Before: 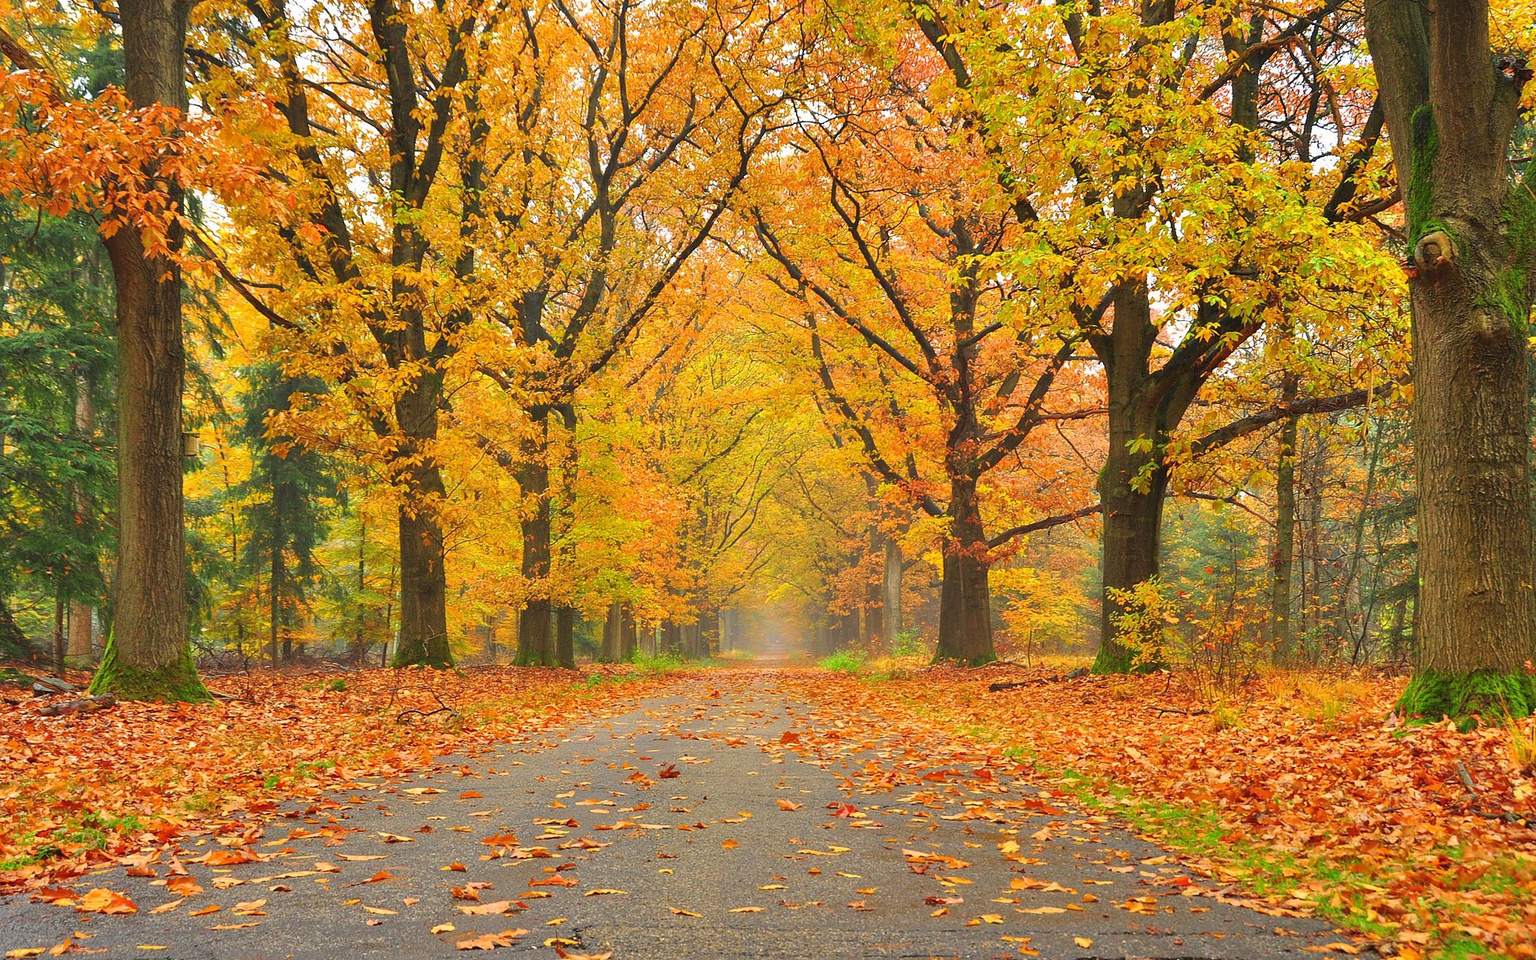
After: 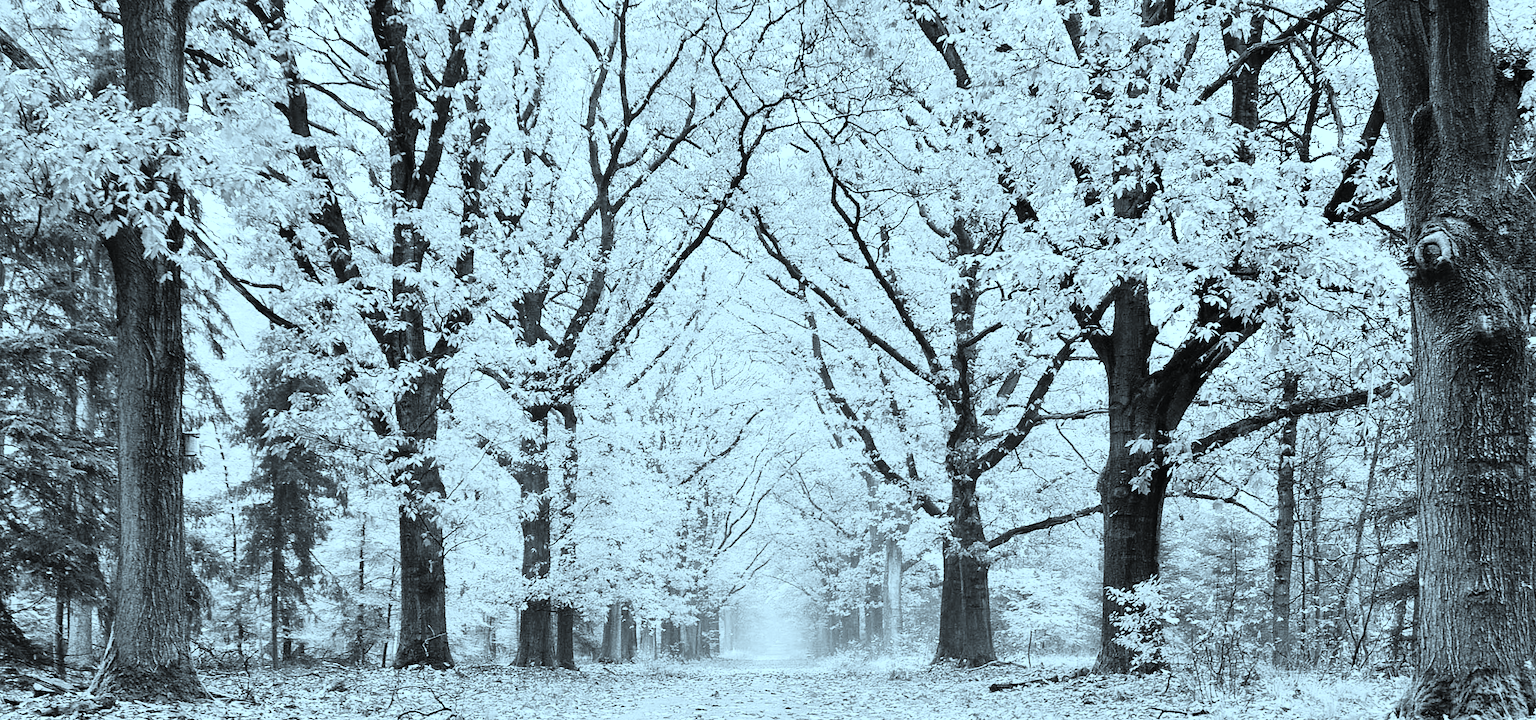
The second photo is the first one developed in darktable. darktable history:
rgb curve: curves: ch0 [(0, 0) (0.21, 0.15) (0.24, 0.21) (0.5, 0.75) (0.75, 0.96) (0.89, 0.99) (1, 1)]; ch1 [(0, 0.02) (0.21, 0.13) (0.25, 0.2) (0.5, 0.67) (0.75, 0.9) (0.89, 0.97) (1, 1)]; ch2 [(0, 0.02) (0.21, 0.13) (0.25, 0.2) (0.5, 0.67) (0.75, 0.9) (0.89, 0.97) (1, 1)], compensate middle gray true
color zones: curves: ch0 [(0.224, 0.526) (0.75, 0.5)]; ch1 [(0.055, 0.526) (0.224, 0.761) (0.377, 0.526) (0.75, 0.5)]
color correction: highlights a* -11.71, highlights b* -15.58
crop: bottom 24.988%
color calibration: output gray [0.28, 0.41, 0.31, 0], gray › normalize channels true, illuminant same as pipeline (D50), adaptation XYZ, x 0.346, y 0.359, gamut compression 0
